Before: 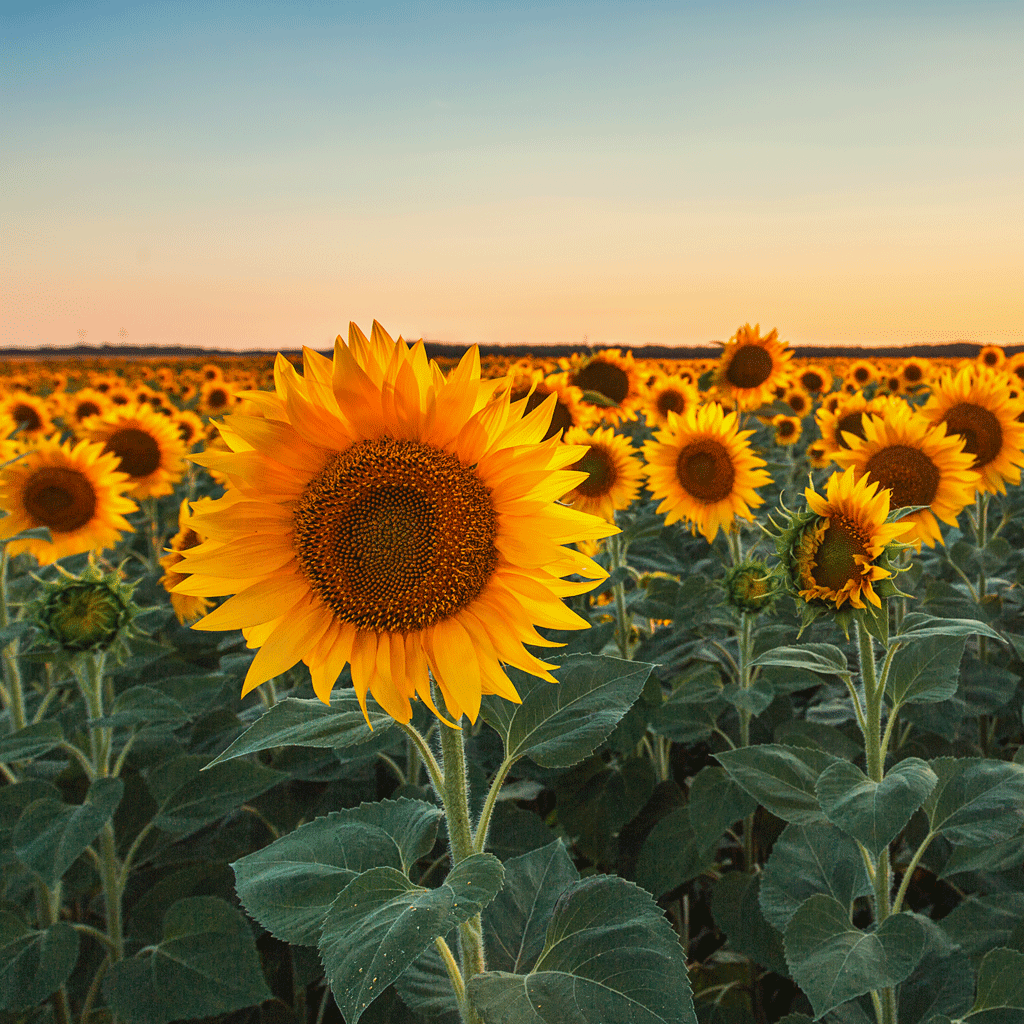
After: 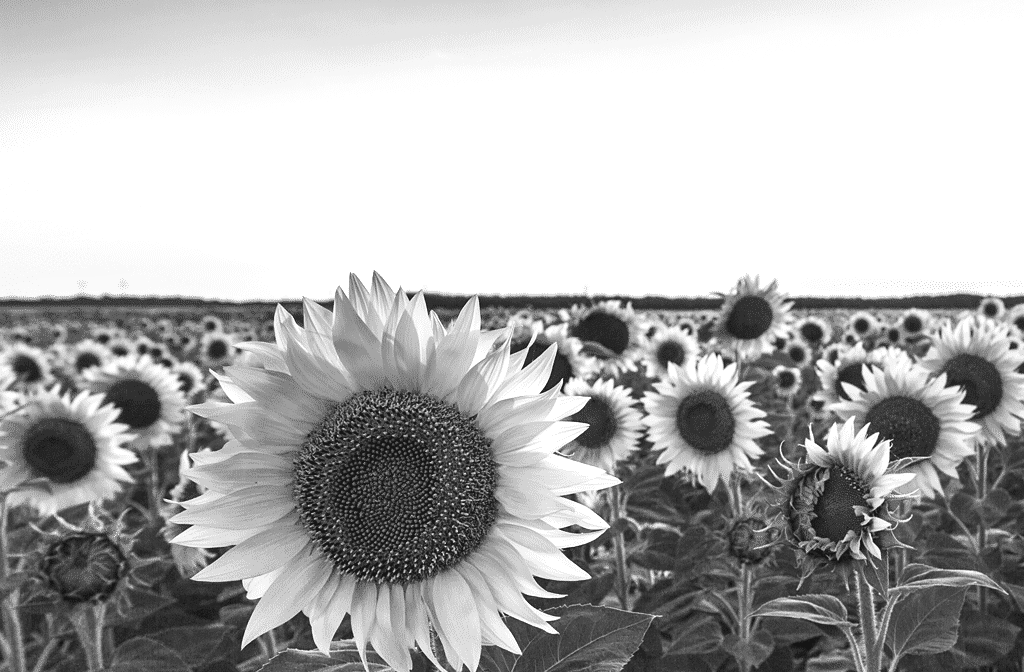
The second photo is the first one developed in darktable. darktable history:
crop and rotate: top 4.848%, bottom 29.503%
color balance rgb: linear chroma grading › global chroma 20%, perceptual saturation grading › global saturation 65%, perceptual saturation grading › highlights 50%, perceptual saturation grading › shadows 30%, perceptual brilliance grading › global brilliance 12%, perceptual brilliance grading › highlights 15%, global vibrance 20%
monochrome: a 32, b 64, size 2.3
